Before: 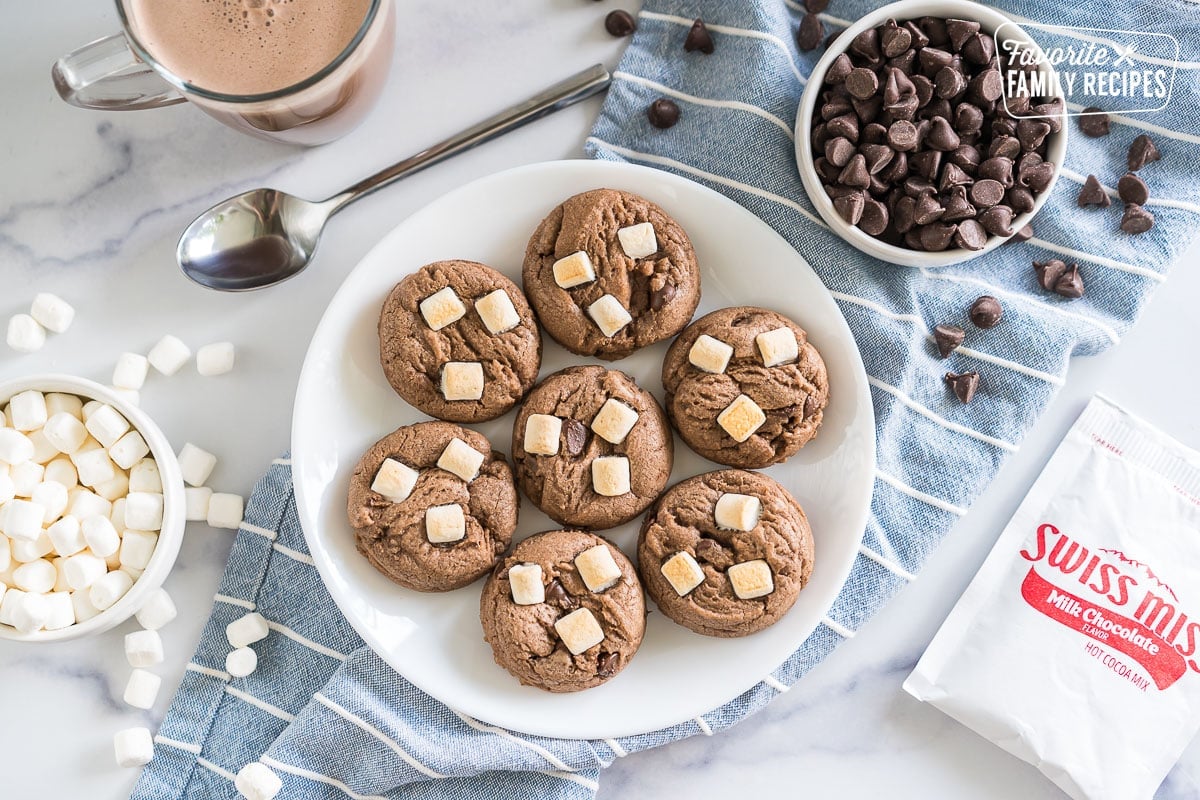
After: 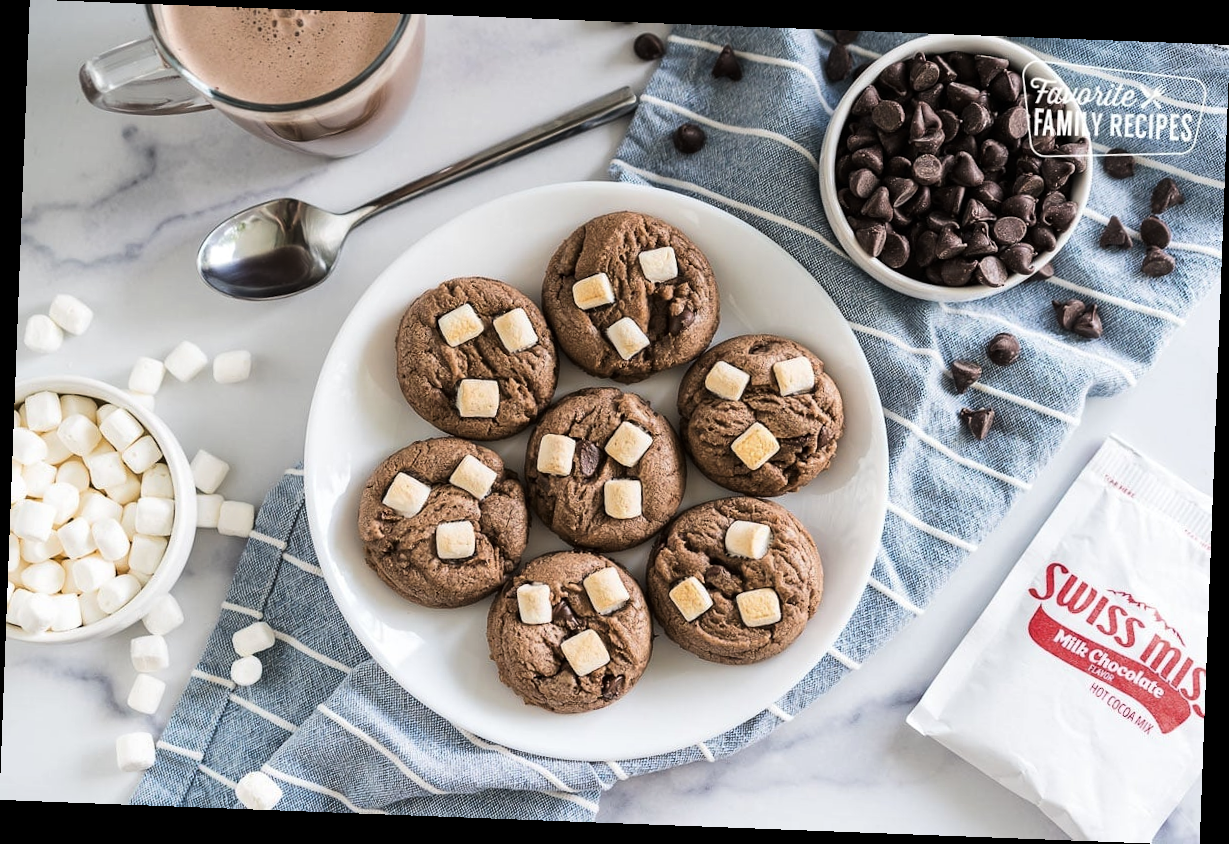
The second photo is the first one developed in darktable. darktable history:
tone curve: curves: ch0 [(0, 0) (0.153, 0.06) (1, 1)], color space Lab, linked channels, preserve colors none
rotate and perspective: rotation 2.17°, automatic cropping off
